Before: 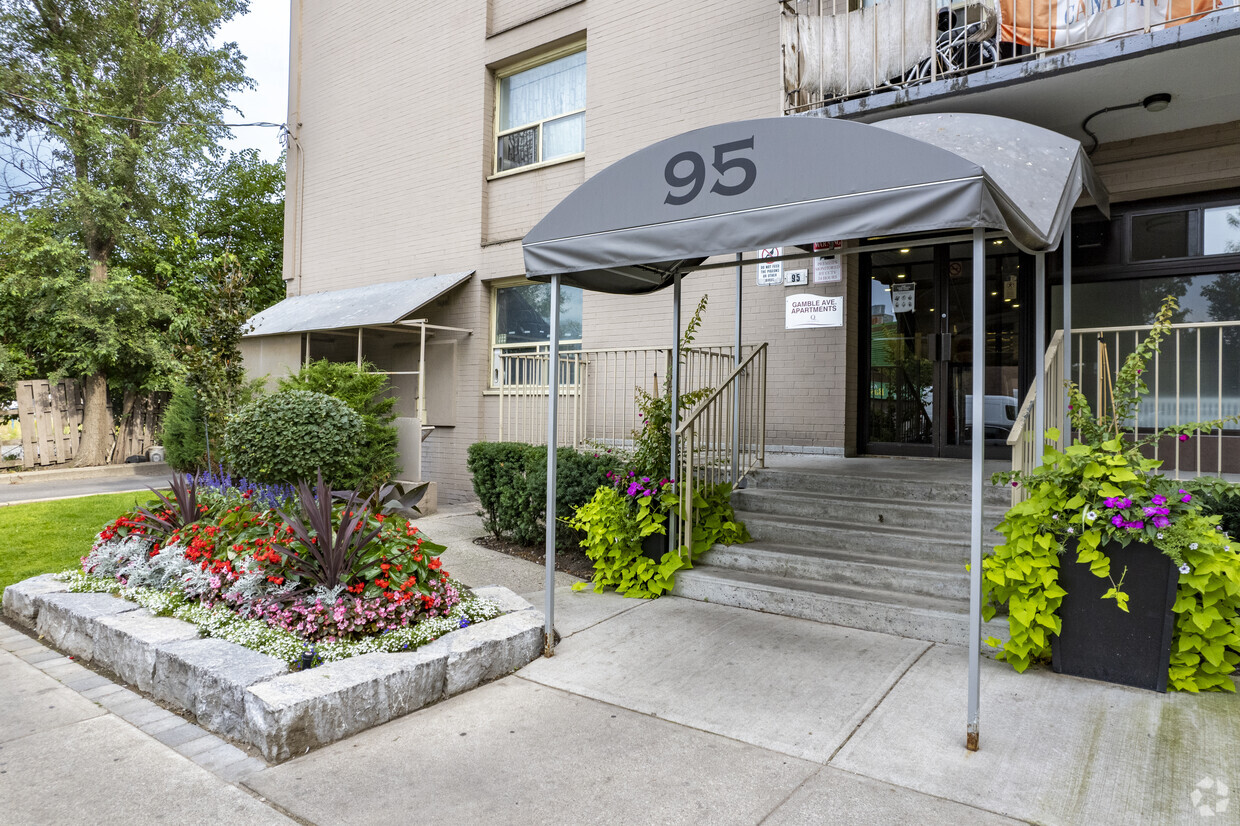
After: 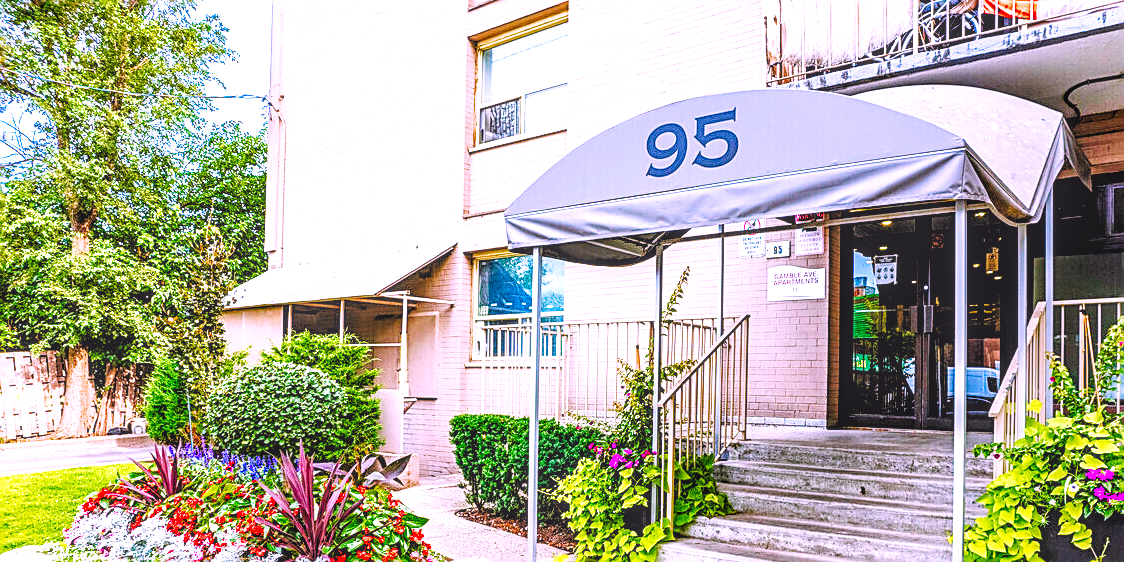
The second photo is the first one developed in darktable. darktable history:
color correction: highlights a* 15.96, highlights b* -20.14
color balance rgb: power › hue 173.41°, linear chroma grading › shadows 31.824%, linear chroma grading › global chroma -2.26%, linear chroma grading › mid-tones 4.377%, perceptual saturation grading › global saturation 19.288%, perceptual saturation grading › highlights -25.029%, perceptual saturation grading › shadows 49.443%, contrast 4.729%
exposure: compensate exposure bias true, compensate highlight preservation false
sharpen: amount 0.891
levels: levels [0.036, 0.364, 0.827]
local contrast: highlights 6%, shadows 5%, detail 133%
base curve: curves: ch0 [(0, 0) (0.036, 0.025) (0.121, 0.166) (0.206, 0.329) (0.605, 0.79) (1, 1)], preserve colors none
crop: left 1.517%, top 3.395%, right 7.77%, bottom 28.486%
